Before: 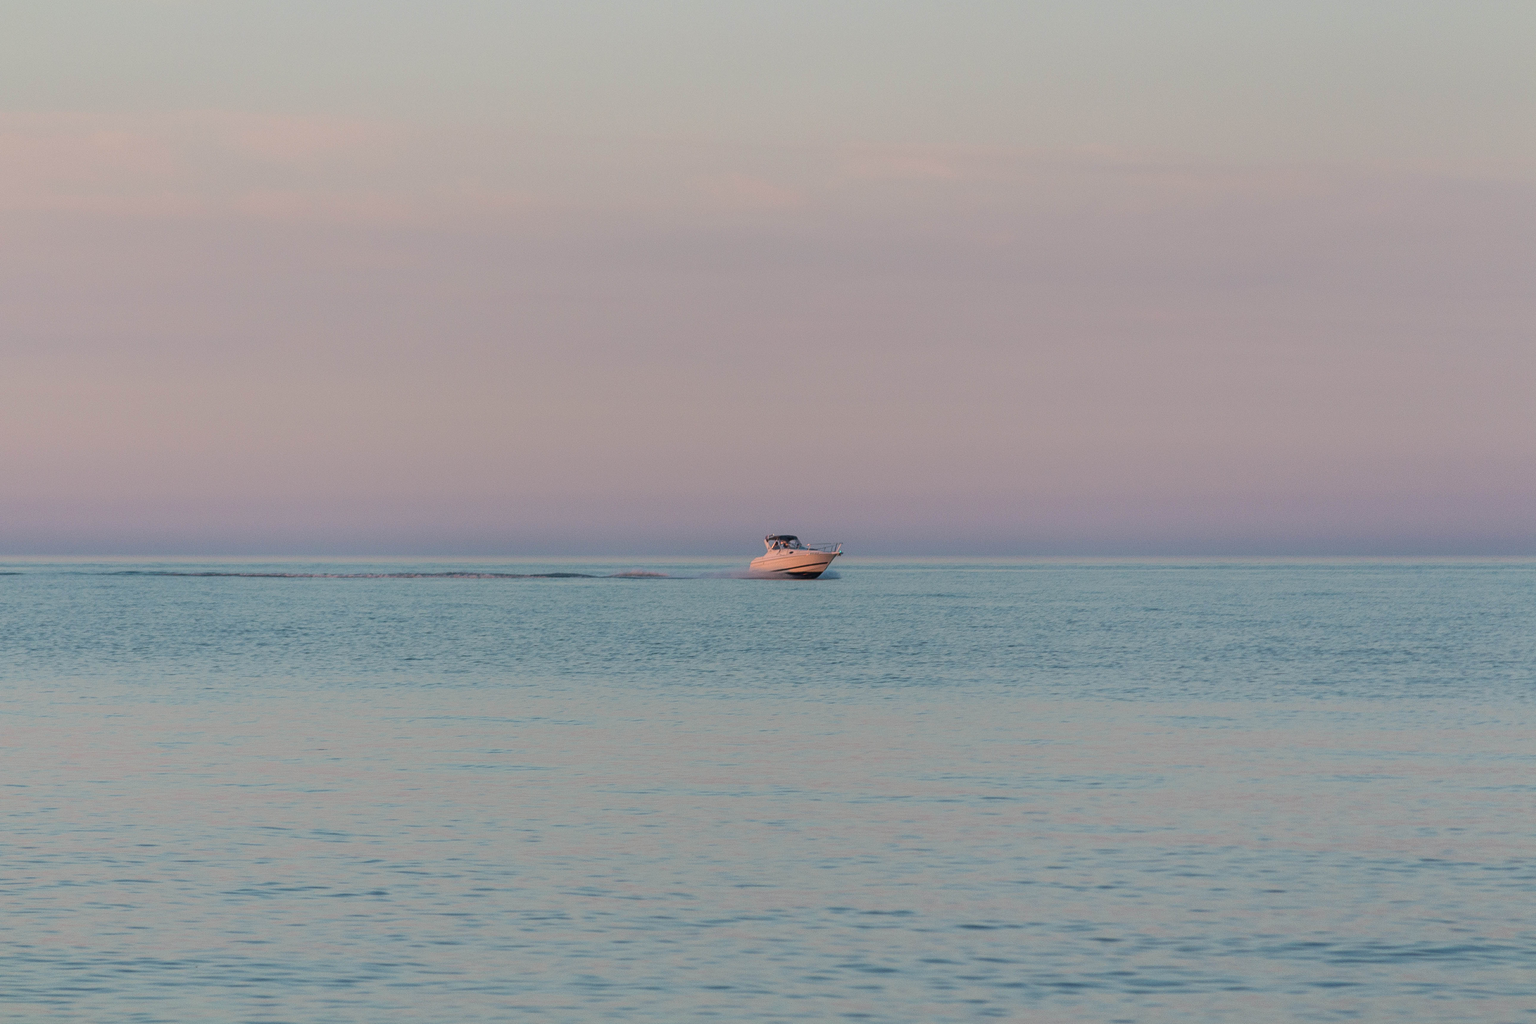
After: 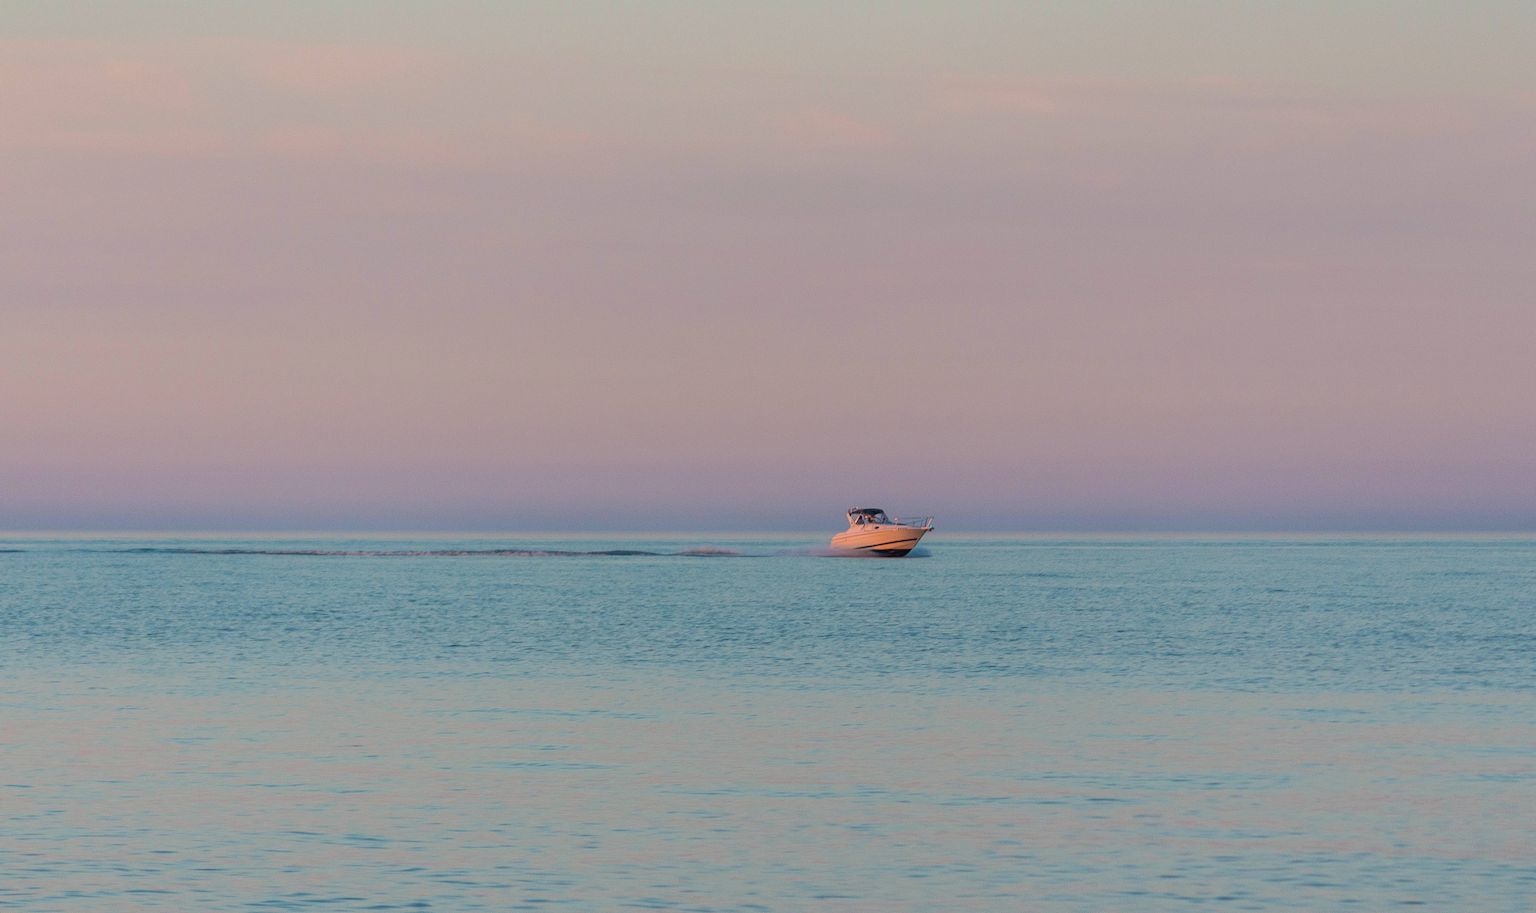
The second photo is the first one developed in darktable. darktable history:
crop: top 7.49%, right 9.717%, bottom 11.943%
color balance rgb: perceptual saturation grading › global saturation 25%, global vibrance 20%
exposure: compensate exposure bias true, compensate highlight preservation false
